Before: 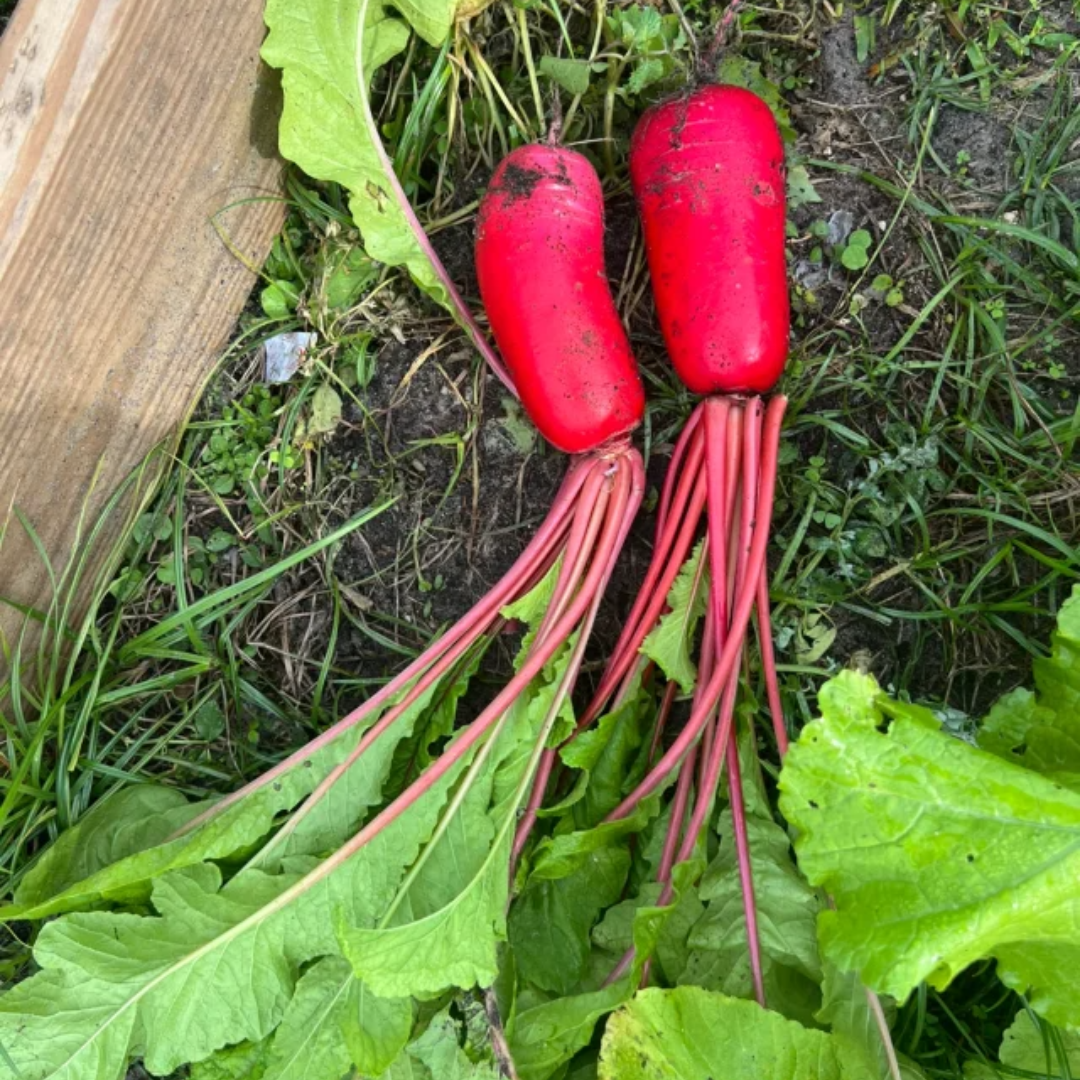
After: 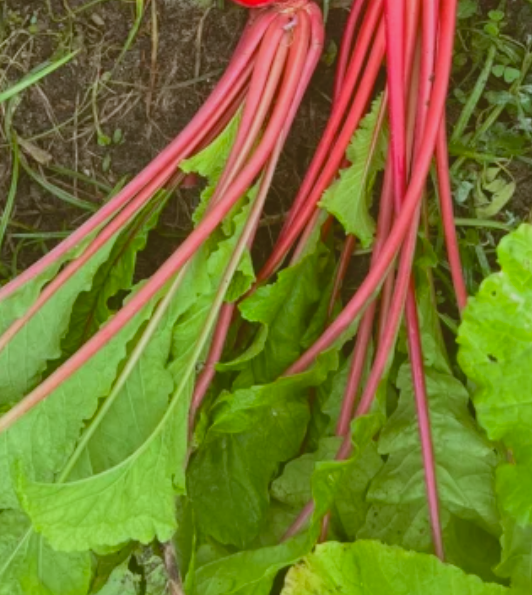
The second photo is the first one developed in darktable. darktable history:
color correction: highlights a* -0.588, highlights b* 0.164, shadows a* 4.89, shadows b* 20.04
crop: left 29.758%, top 41.325%, right 20.959%, bottom 3.495%
contrast brightness saturation: contrast -0.299
